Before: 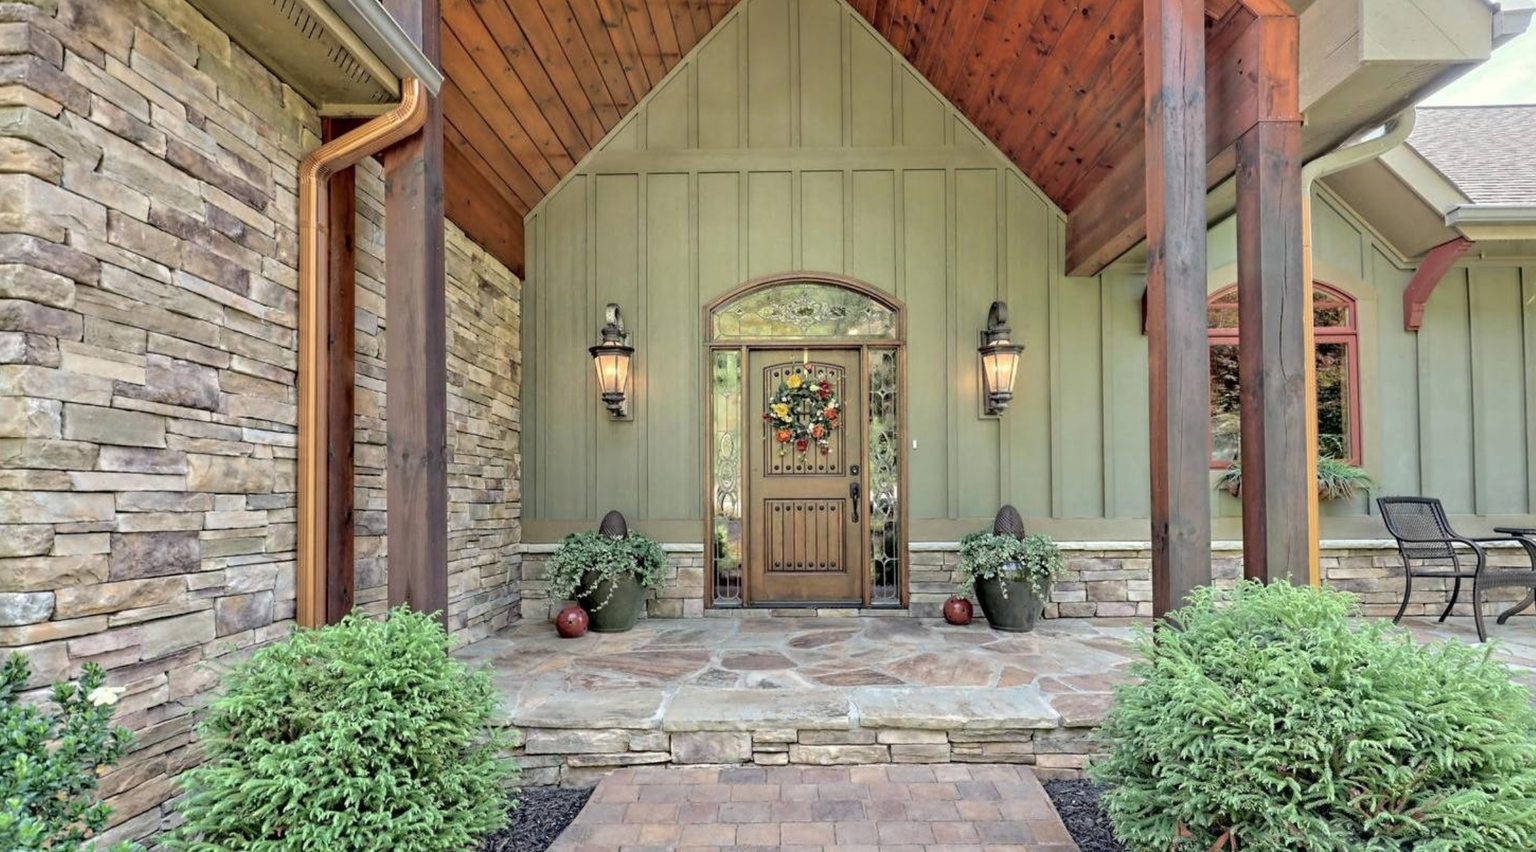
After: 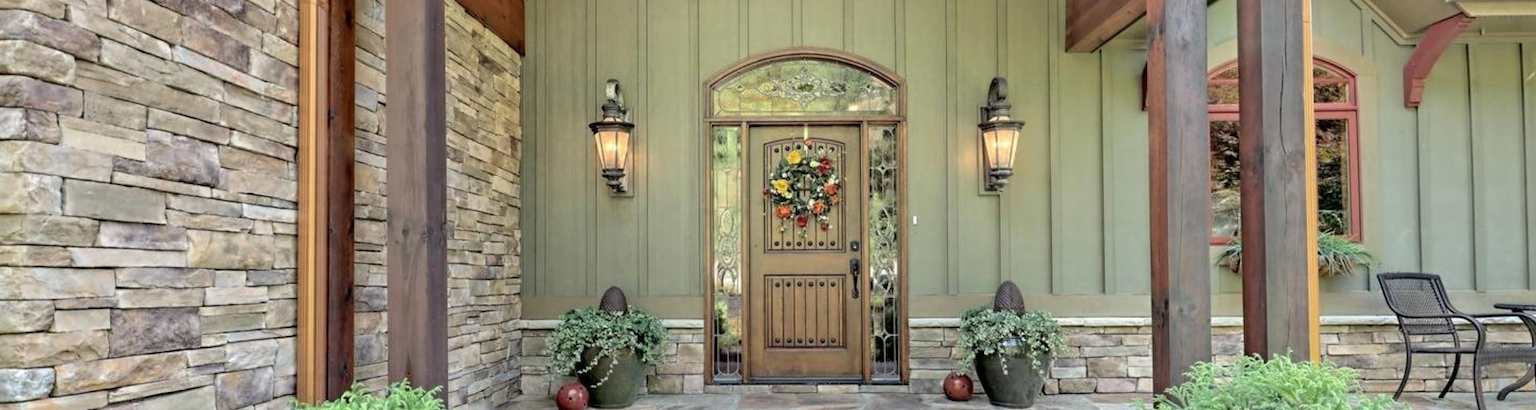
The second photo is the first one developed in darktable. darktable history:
crop and rotate: top 26.326%, bottom 25.469%
